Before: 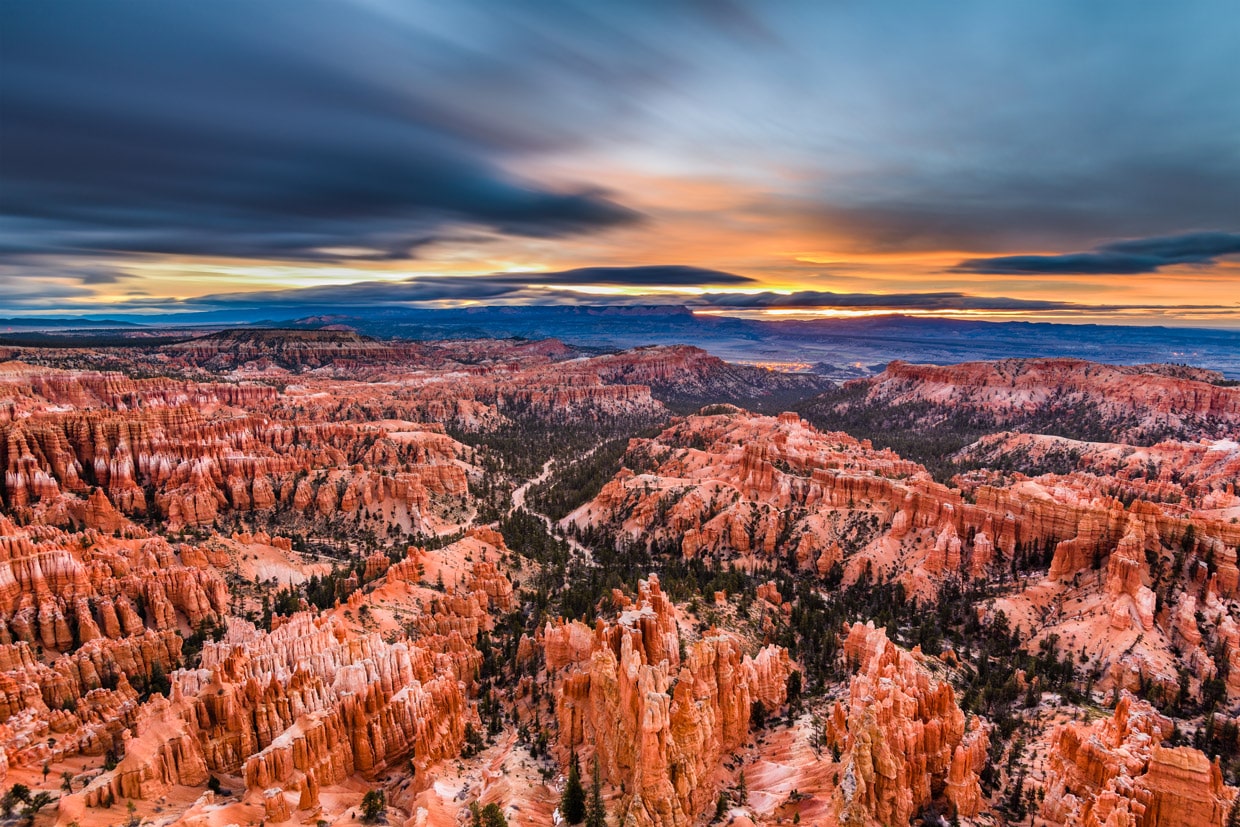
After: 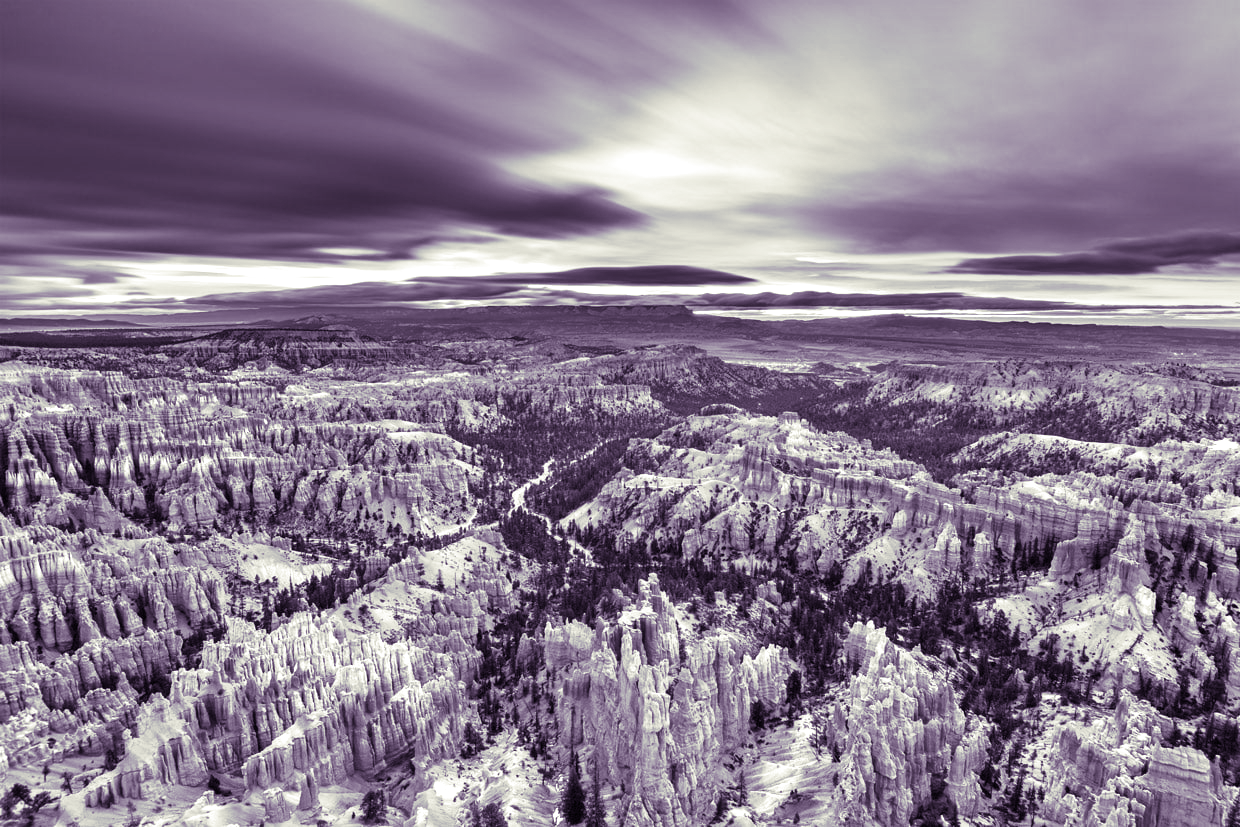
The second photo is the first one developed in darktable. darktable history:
exposure: black level correction 0, exposure 0.7 EV, compensate exposure bias true, compensate highlight preservation false
split-toning: shadows › hue 266.4°, shadows › saturation 0.4, highlights › hue 61.2°, highlights › saturation 0.3, compress 0%
monochrome: on, module defaults
